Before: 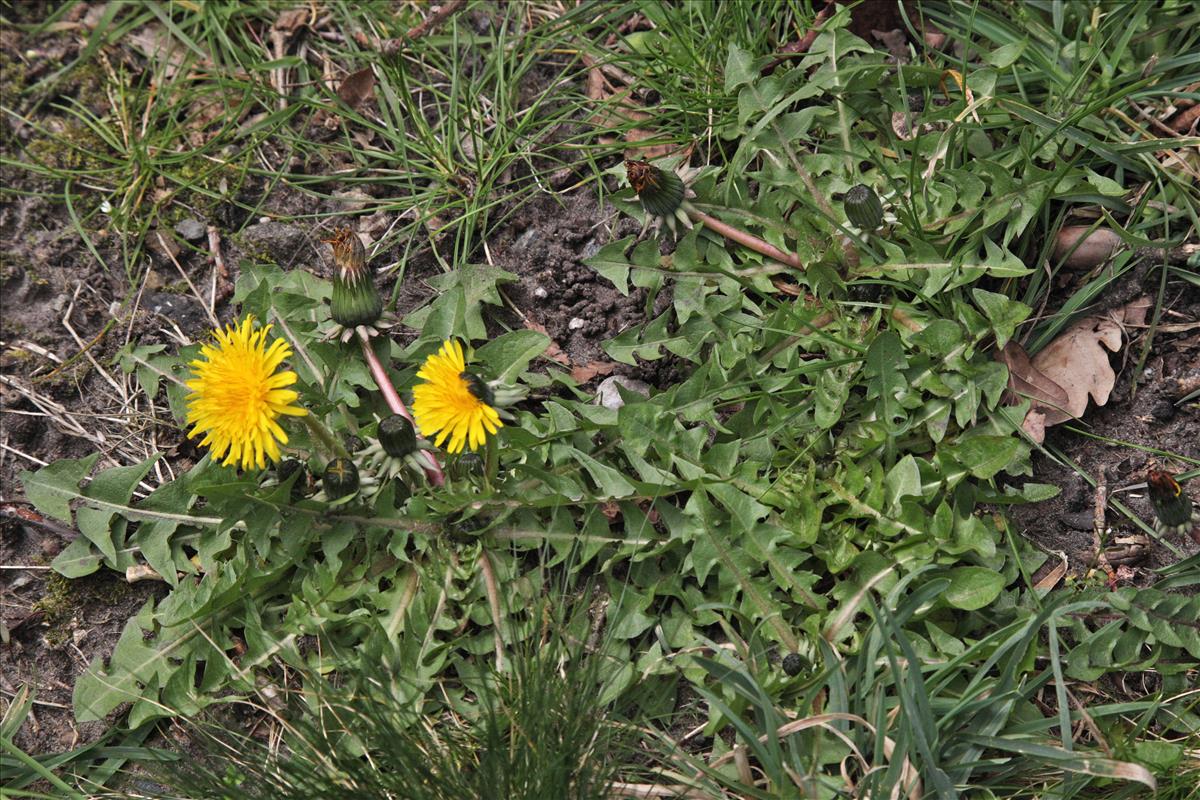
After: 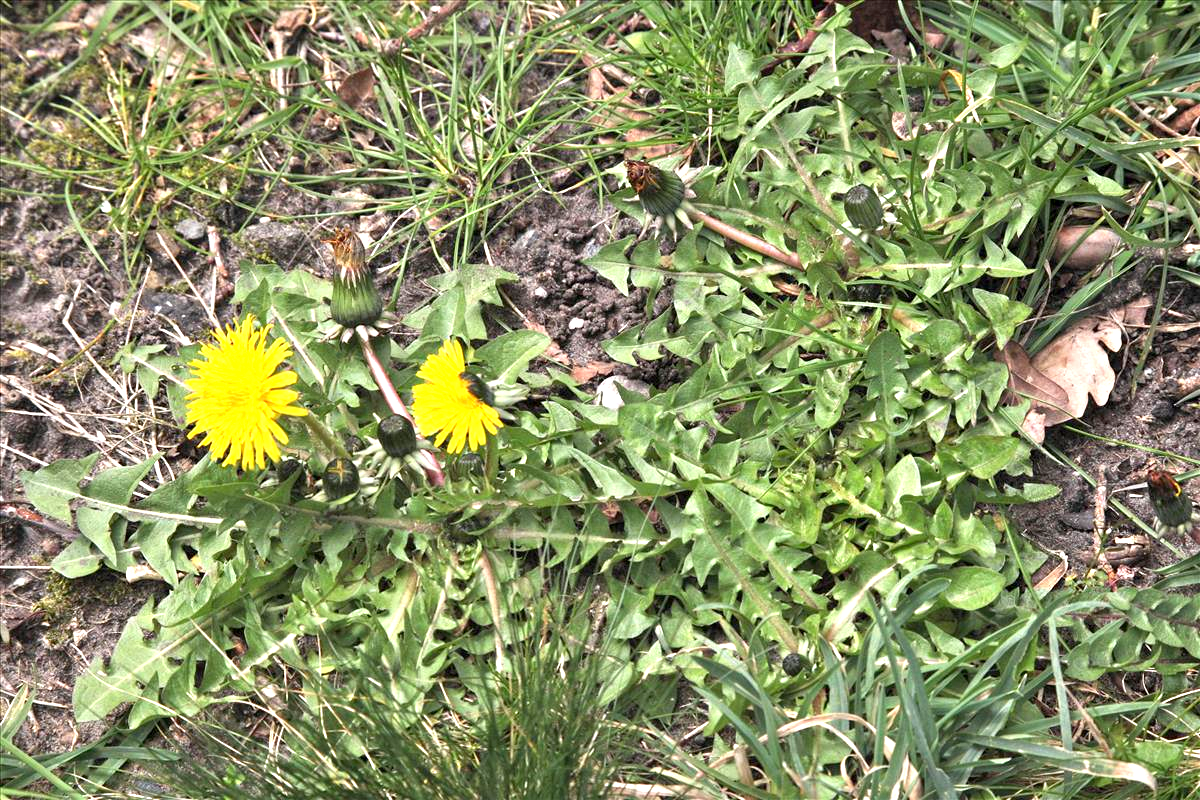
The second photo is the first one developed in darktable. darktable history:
exposure: black level correction 0.001, exposure 1.323 EV, compensate highlight preservation false
tone equalizer: on, module defaults
